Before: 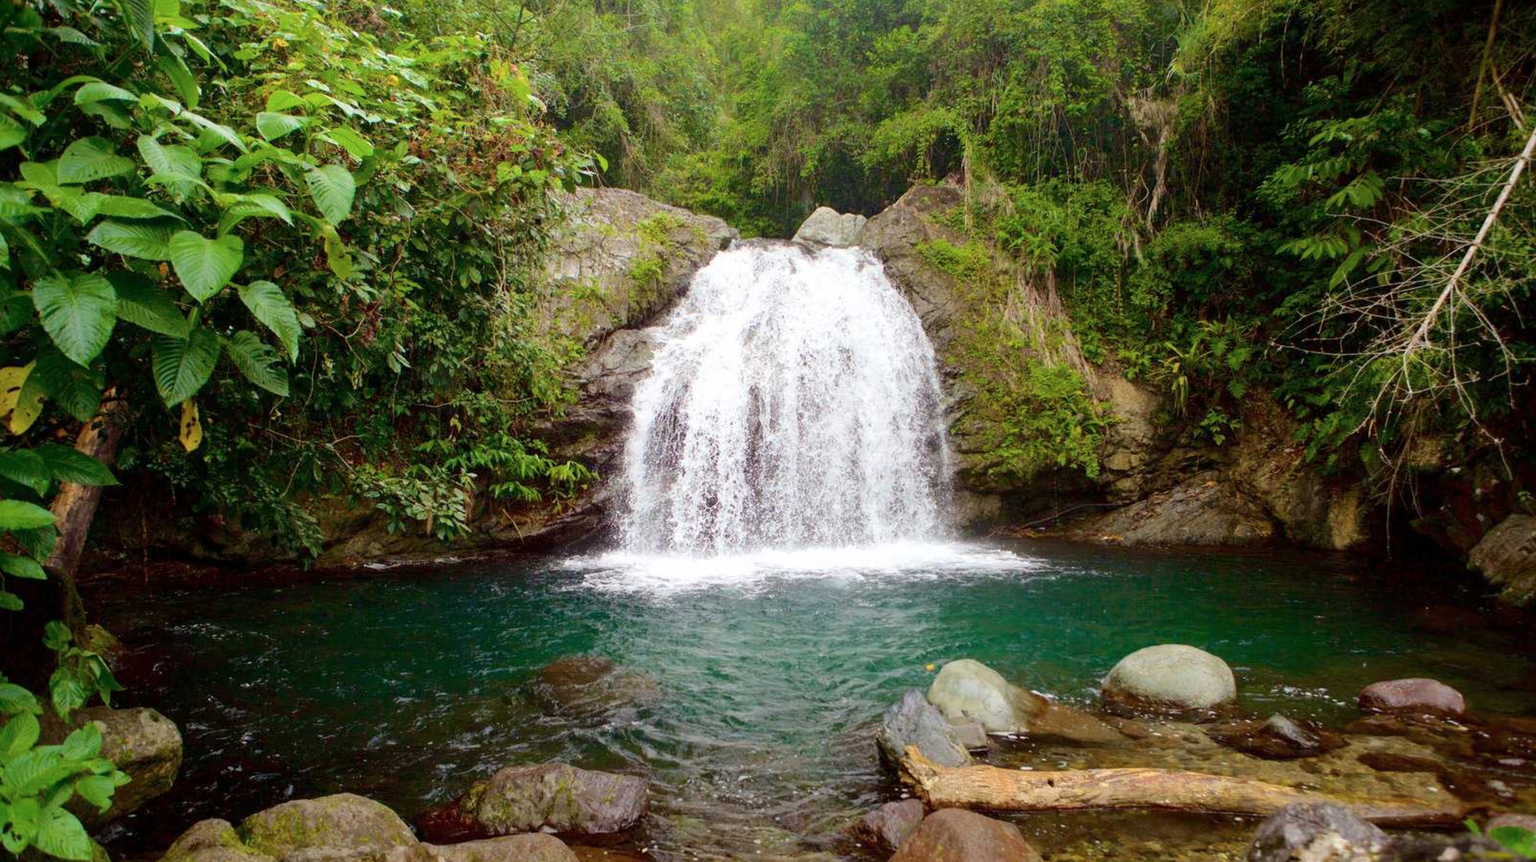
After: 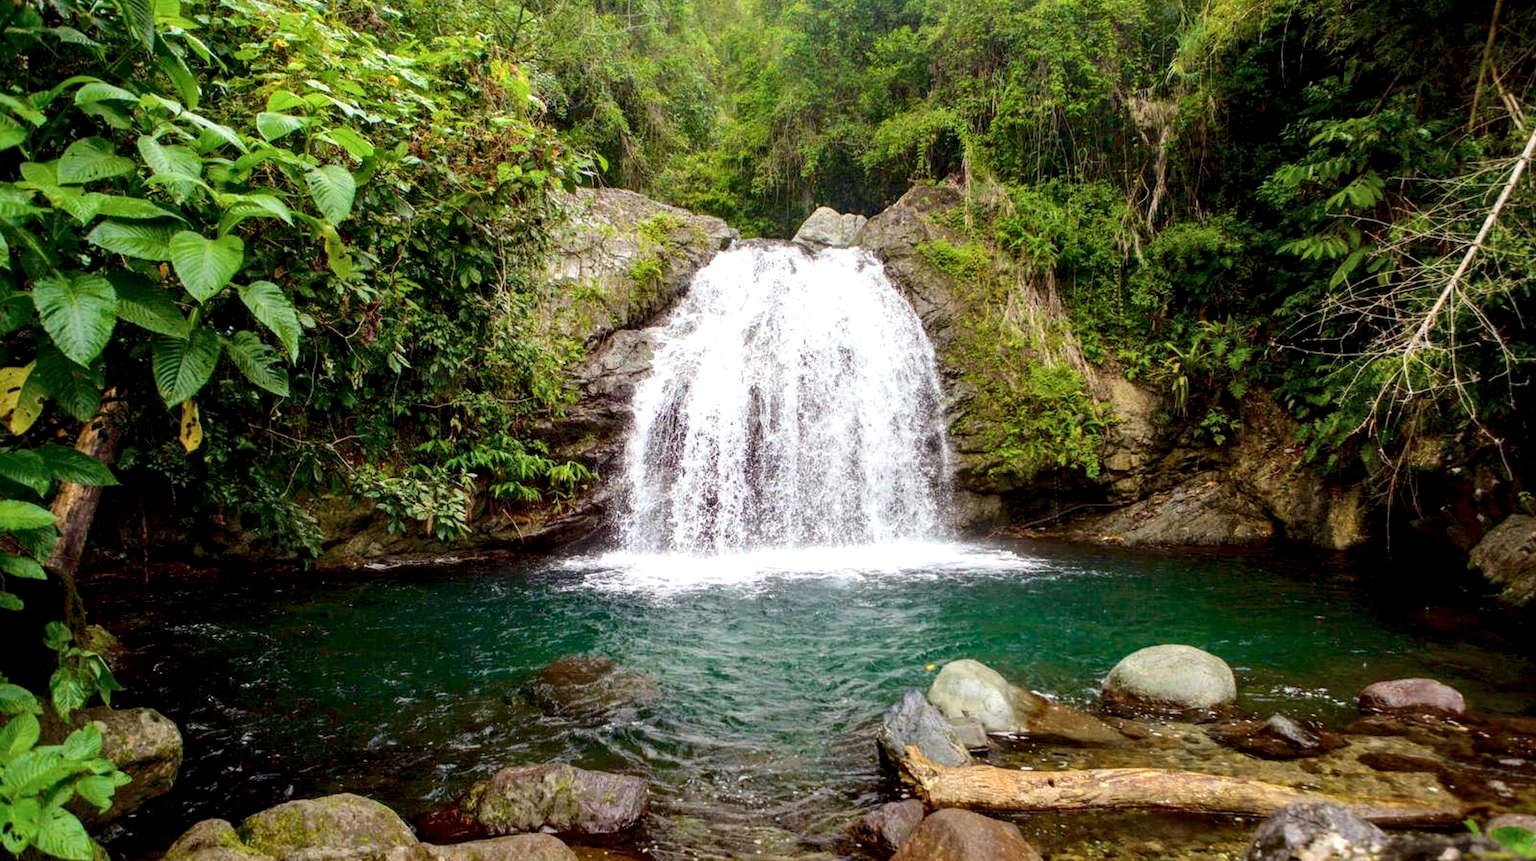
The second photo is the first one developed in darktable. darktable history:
local contrast: detail 150%
tone equalizer: on, module defaults
